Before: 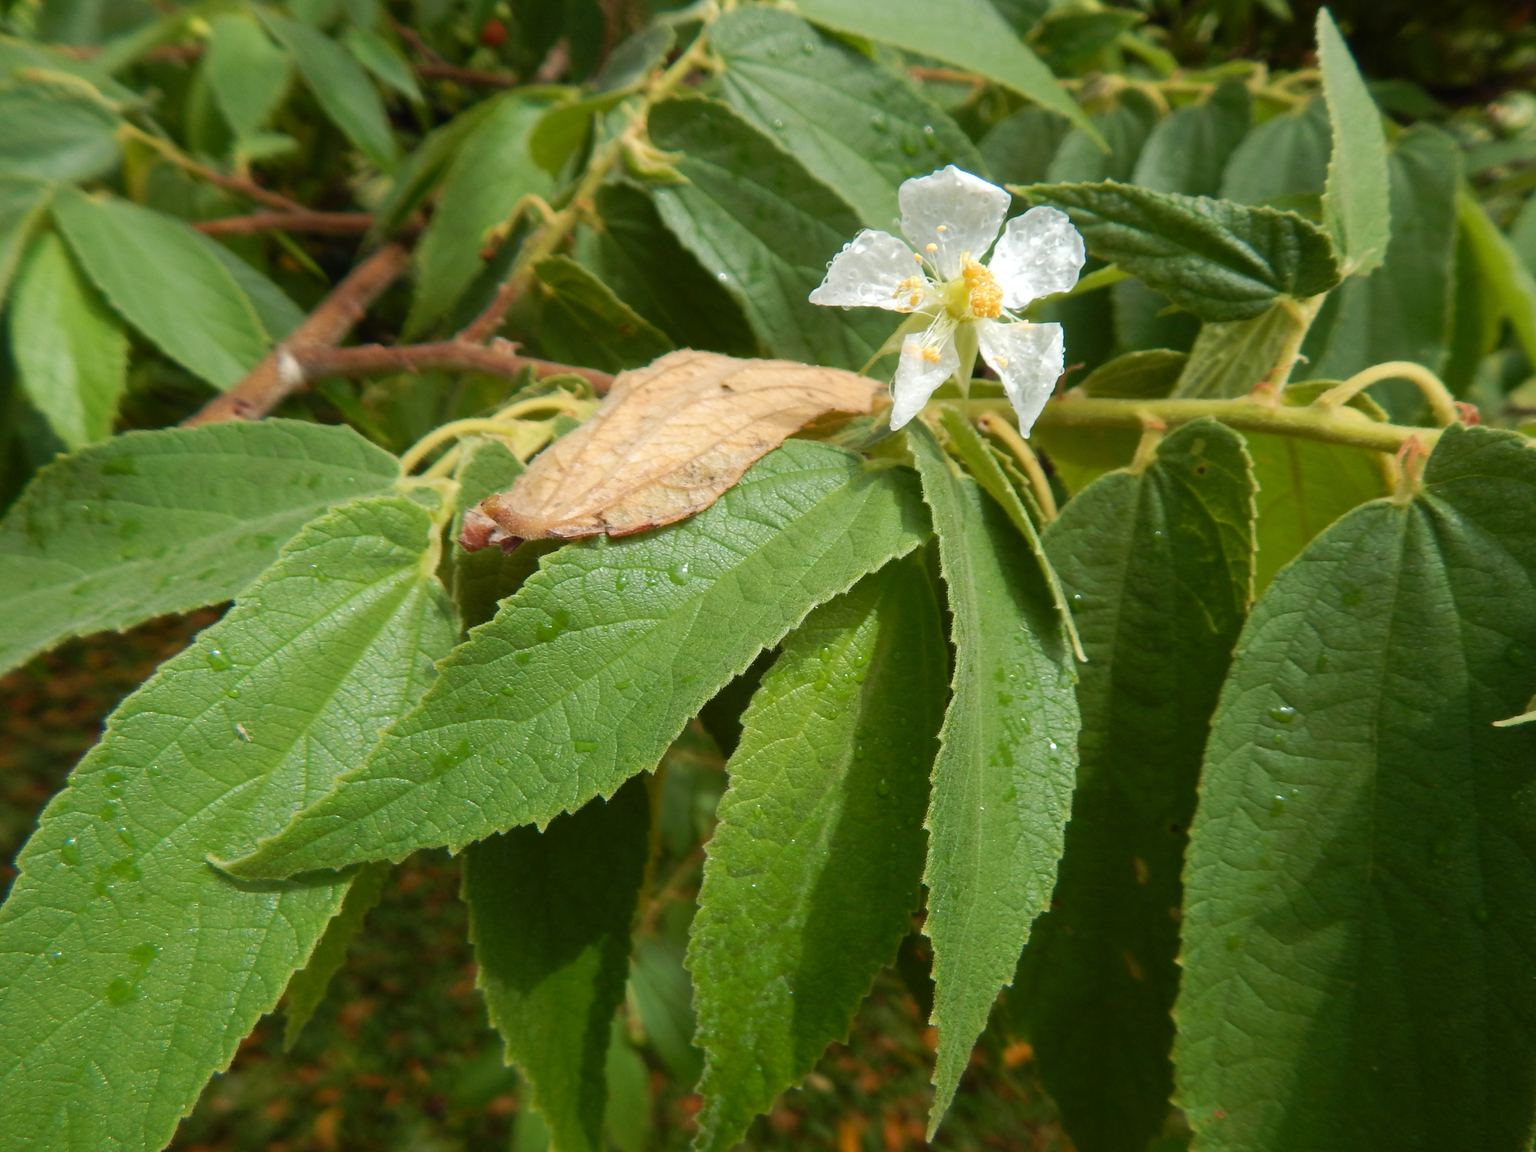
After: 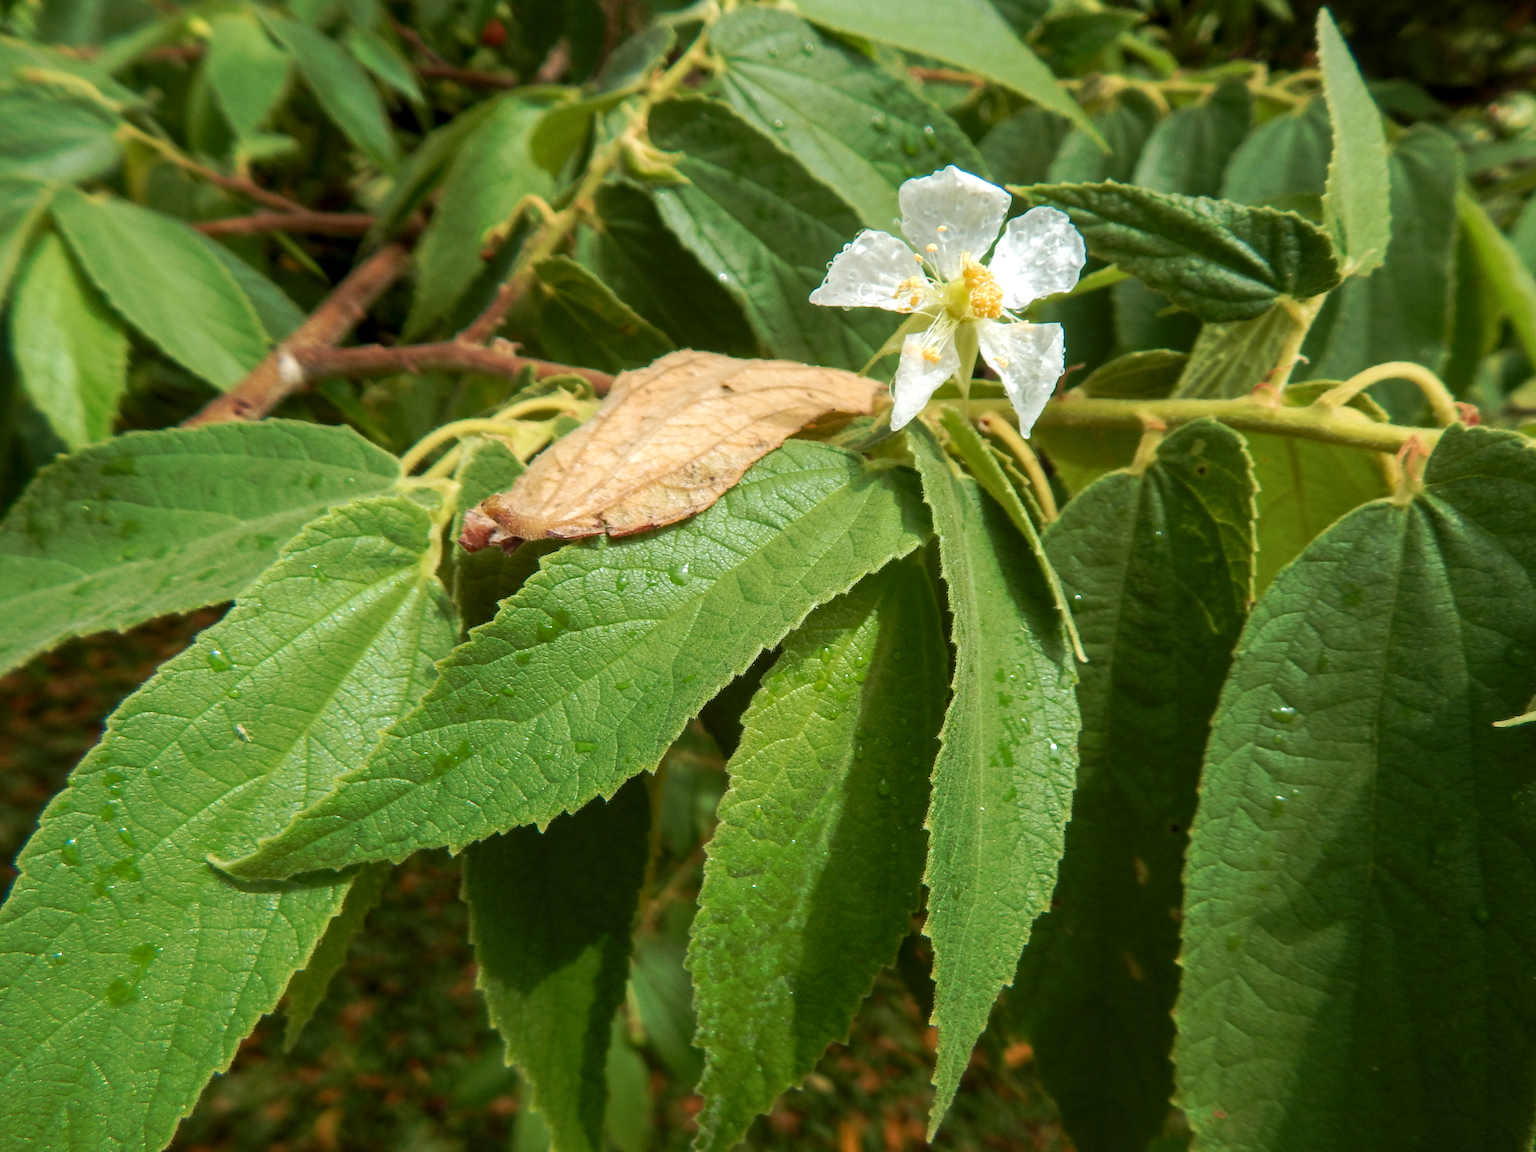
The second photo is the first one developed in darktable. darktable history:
local contrast: detail 130%
velvia: on, module defaults
tone curve: curves: ch0 [(0, 0) (0.003, 0.003) (0.011, 0.011) (0.025, 0.024) (0.044, 0.043) (0.069, 0.068) (0.1, 0.097) (0.136, 0.132) (0.177, 0.173) (0.224, 0.219) (0.277, 0.27) (0.335, 0.327) (0.399, 0.389) (0.468, 0.457) (0.543, 0.549) (0.623, 0.628) (0.709, 0.713) (0.801, 0.803) (0.898, 0.899) (1, 1)], preserve colors none
